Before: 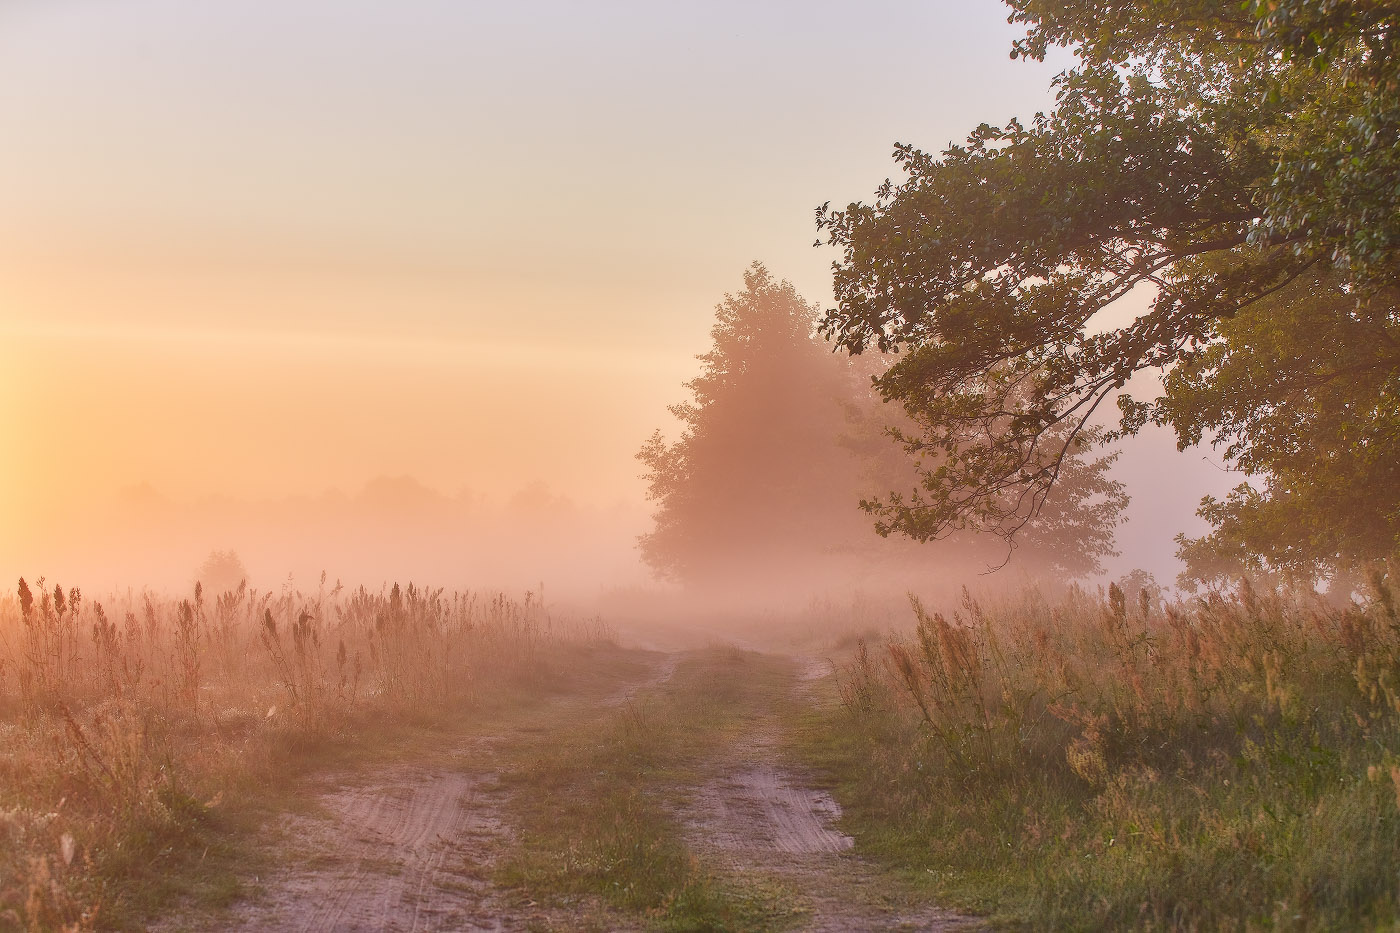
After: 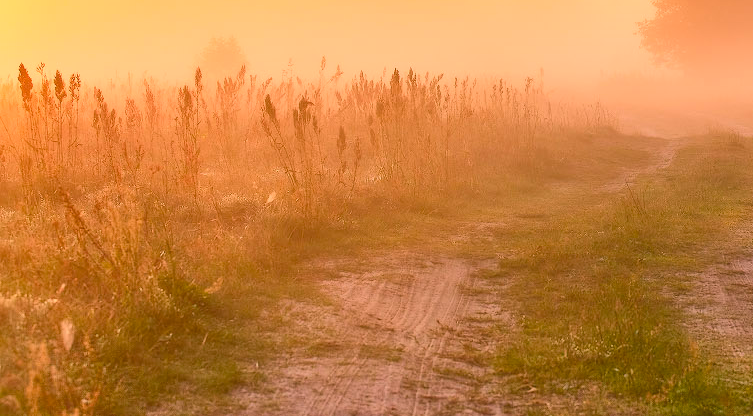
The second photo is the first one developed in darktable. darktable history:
color correction: highlights a* 8.44, highlights b* 15.36, shadows a* -0.558, shadows b* 26.15
contrast brightness saturation: contrast 0.198, brightness 0.163, saturation 0.23
crop and rotate: top 55.153%, right 46.164%, bottom 0.178%
